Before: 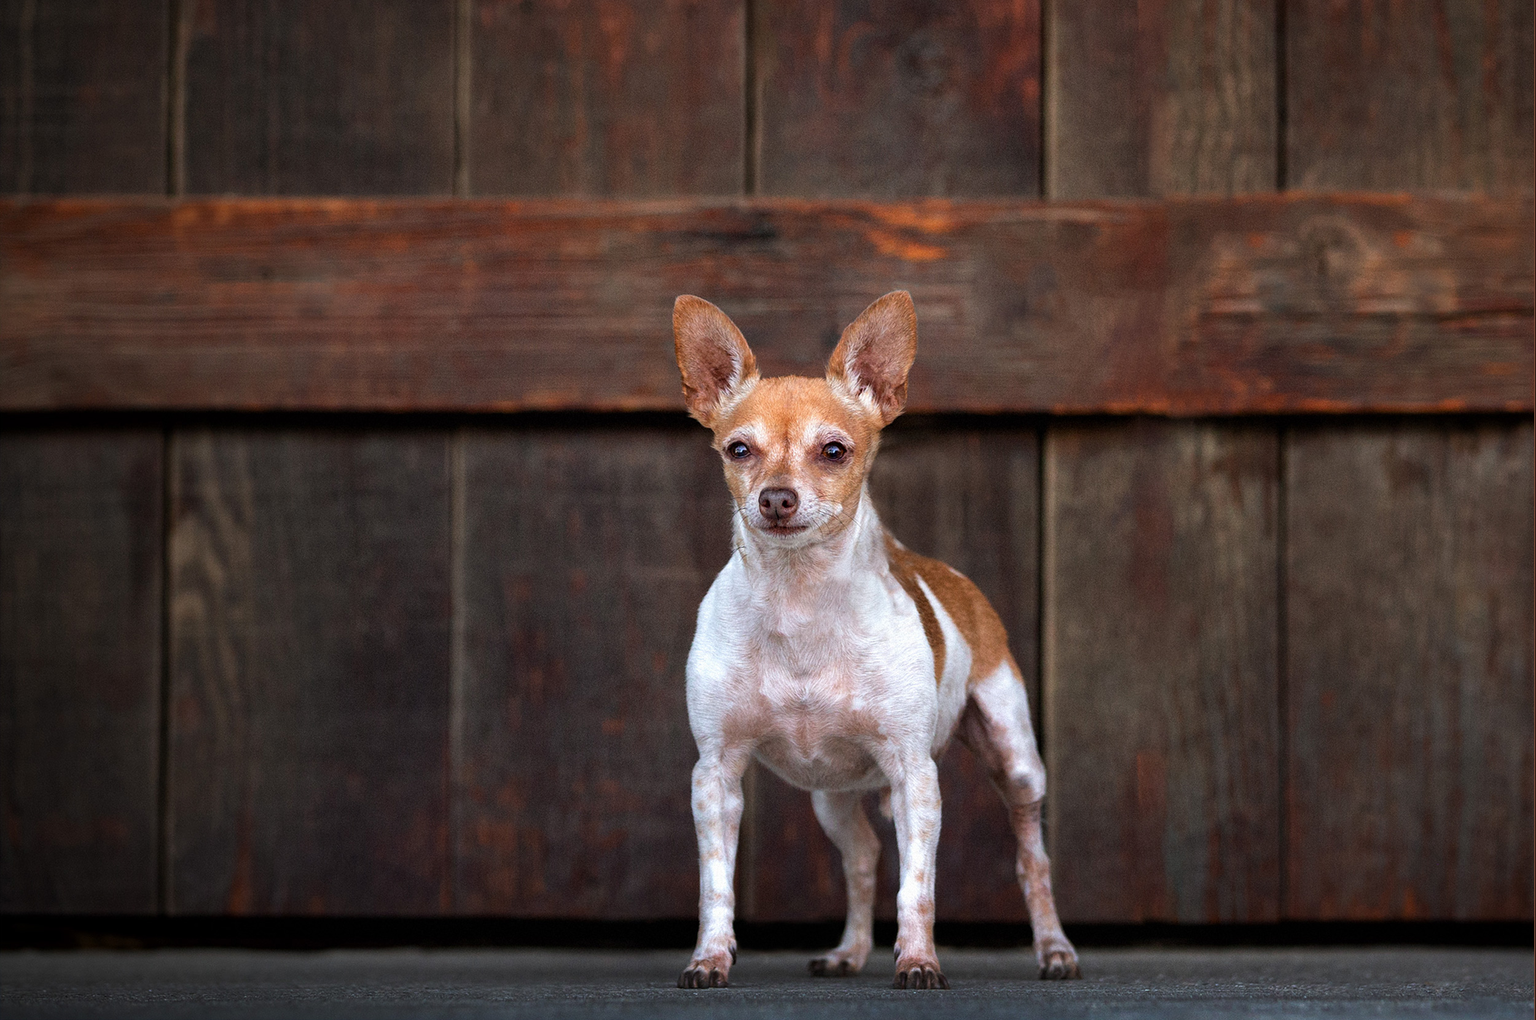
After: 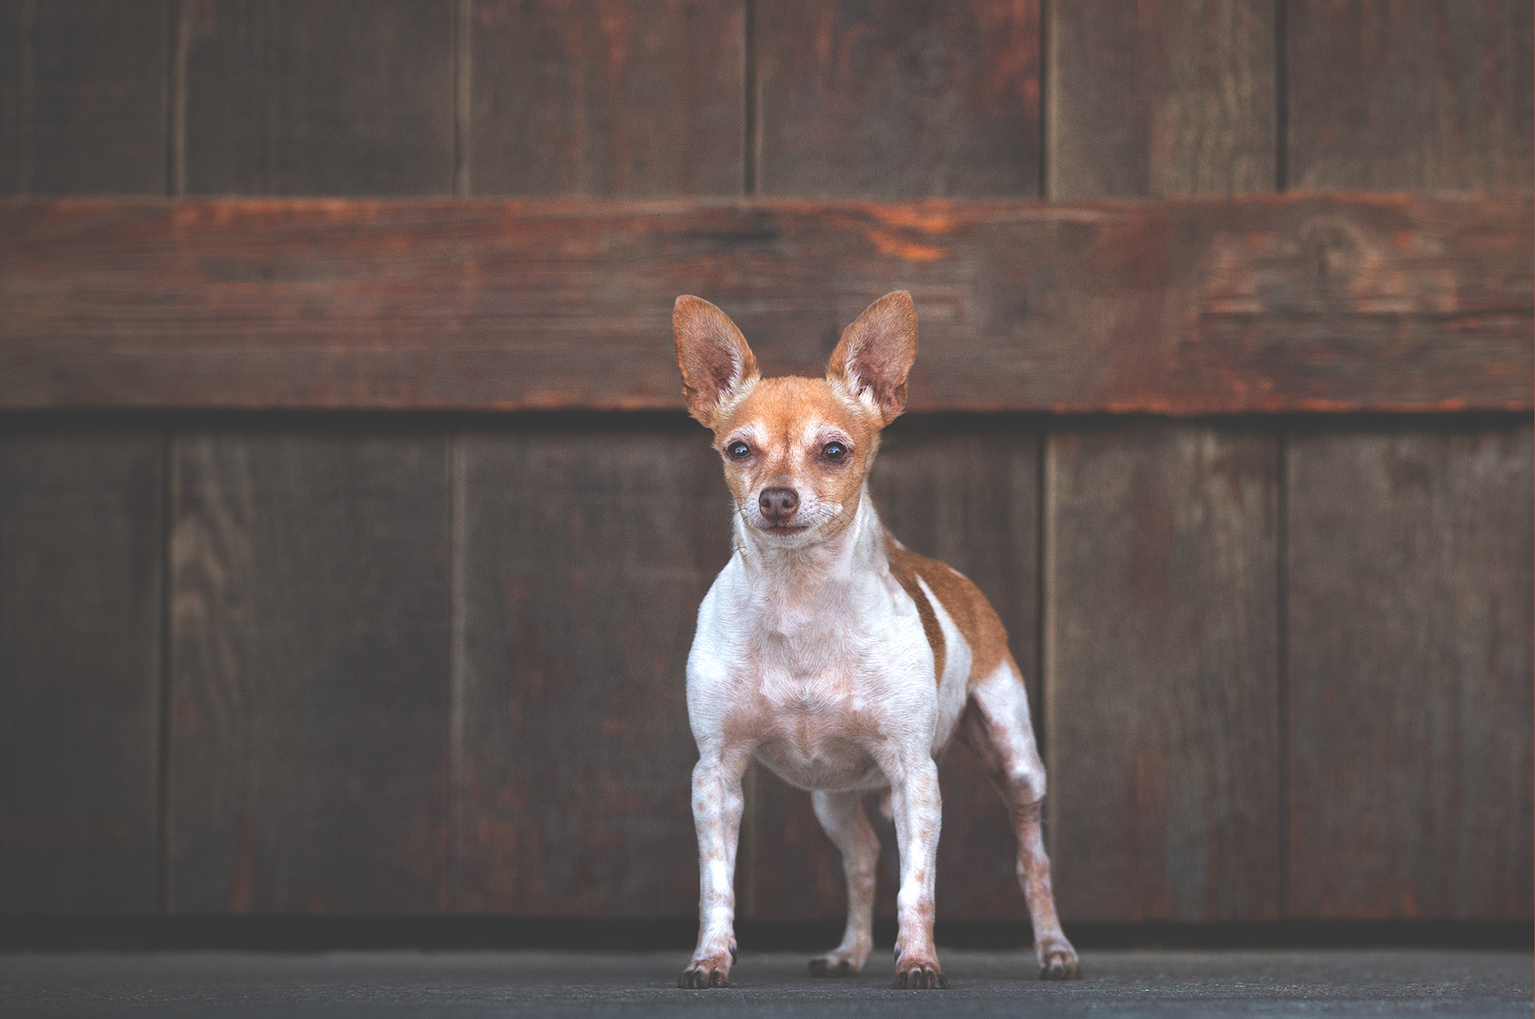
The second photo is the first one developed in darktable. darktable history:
exposure: black level correction -0.04, exposure 0.065 EV, compensate highlight preservation false
